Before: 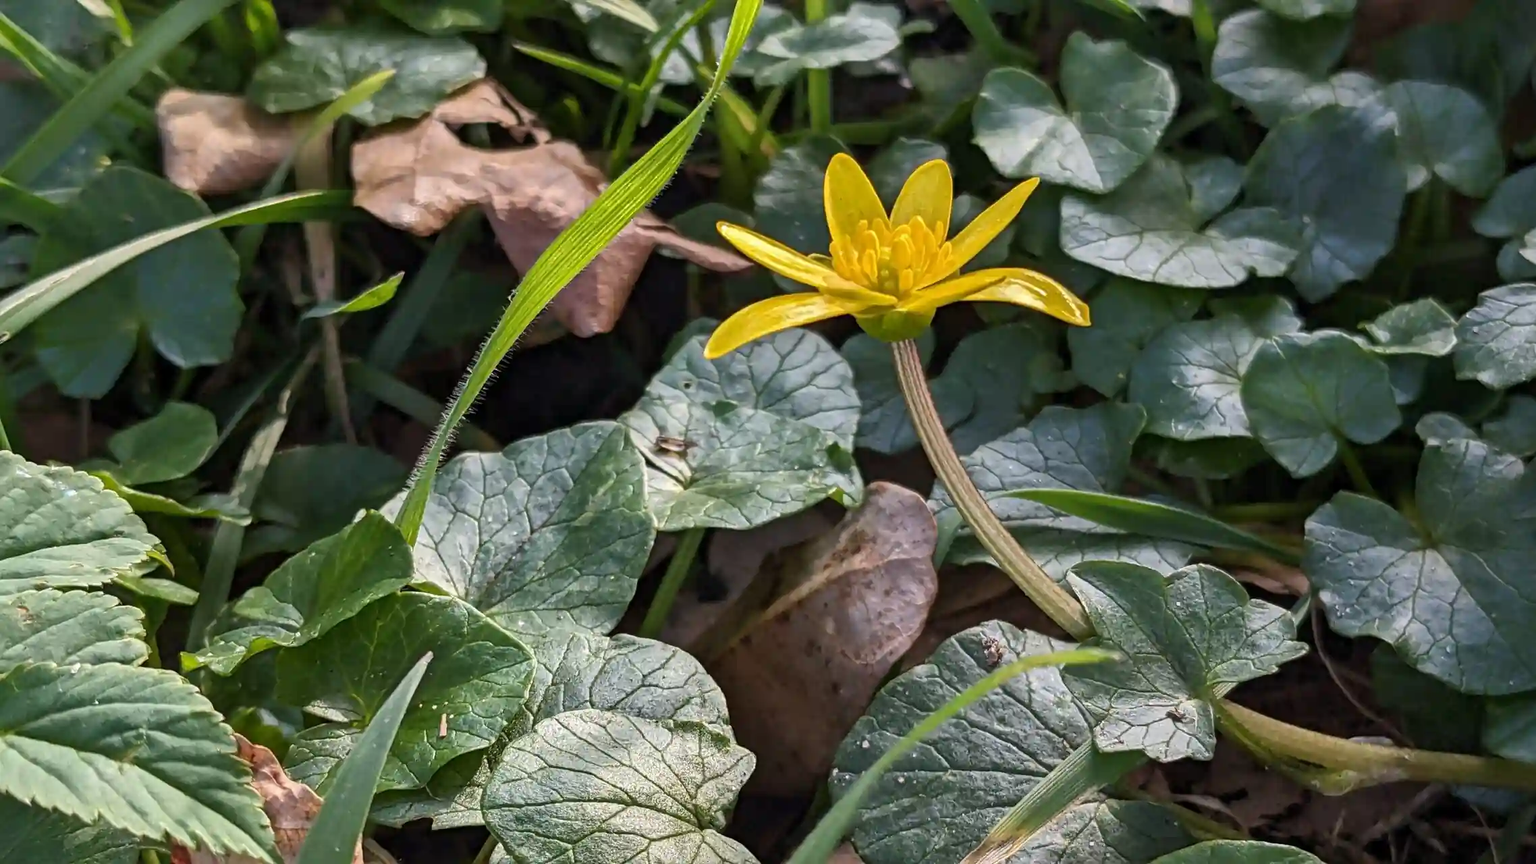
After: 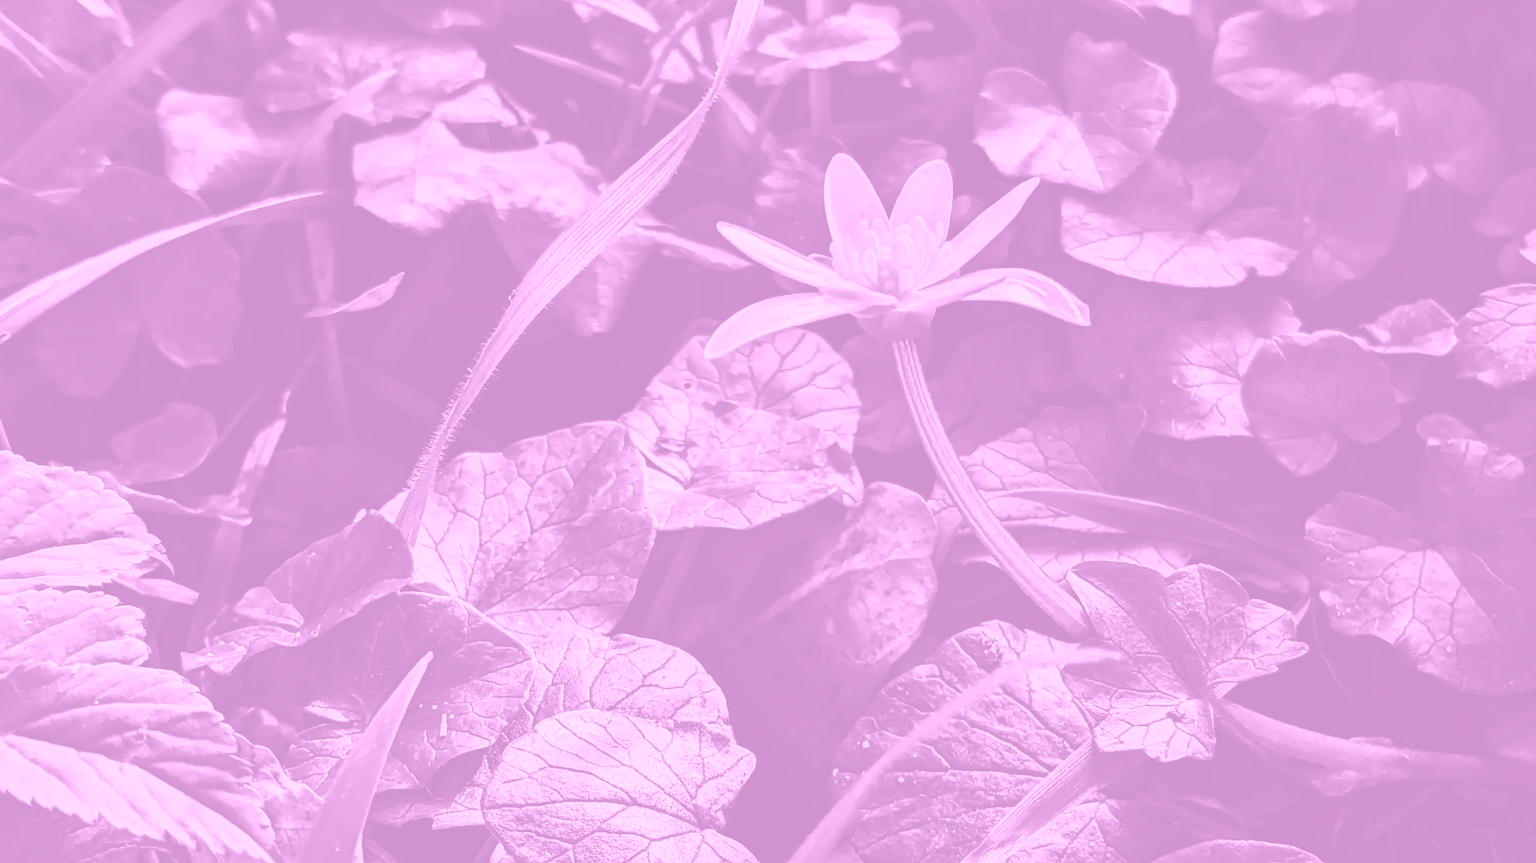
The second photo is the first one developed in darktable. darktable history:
colorize: hue 331.2°, saturation 75%, source mix 30.28%, lightness 70.52%, version 1
contrast brightness saturation: contrast 0.24, brightness -0.24, saturation 0.14
